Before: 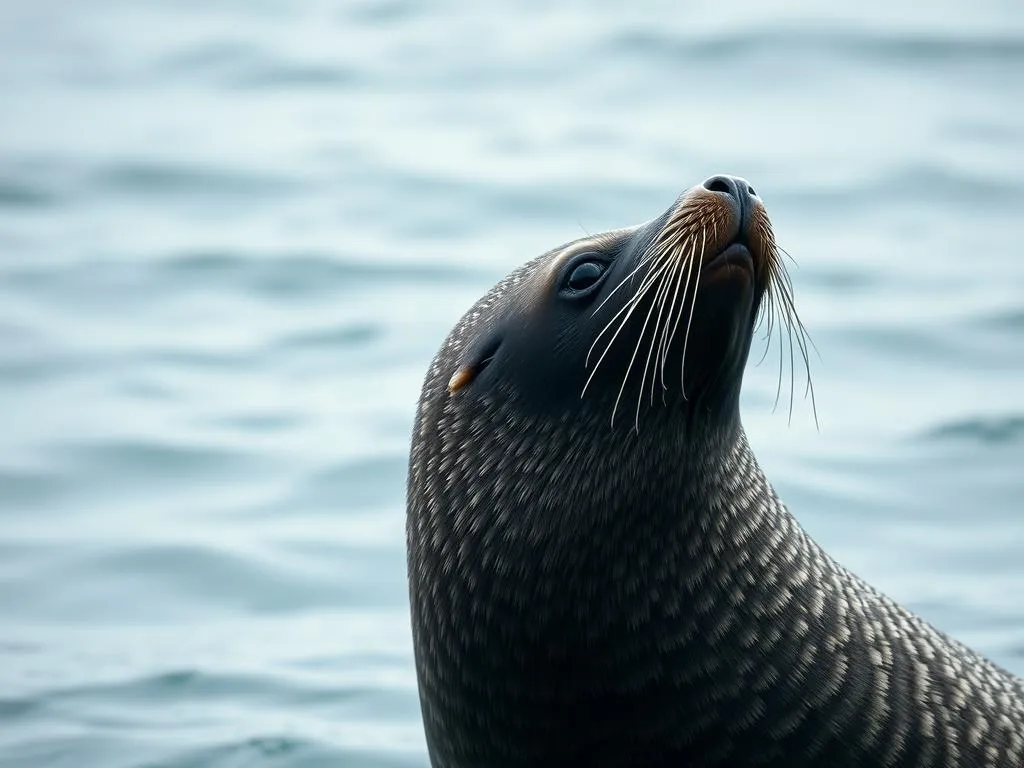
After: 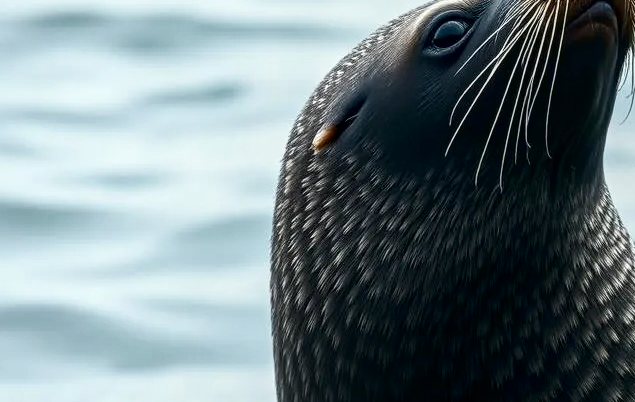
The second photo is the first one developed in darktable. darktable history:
exposure: exposure 0.17 EV, compensate highlight preservation false
contrast brightness saturation: contrast 0.3
tone equalizer: -8 EV 0.239 EV, -7 EV 0.379 EV, -6 EV 0.386 EV, -5 EV 0.239 EV, -3 EV -0.243 EV, -2 EV -0.44 EV, -1 EV -0.426 EV, +0 EV -0.241 EV, edges refinement/feathering 500, mask exposure compensation -1.57 EV, preserve details no
crop: left 13.304%, top 31.534%, right 24.644%, bottom 16.009%
local contrast: detail 142%
